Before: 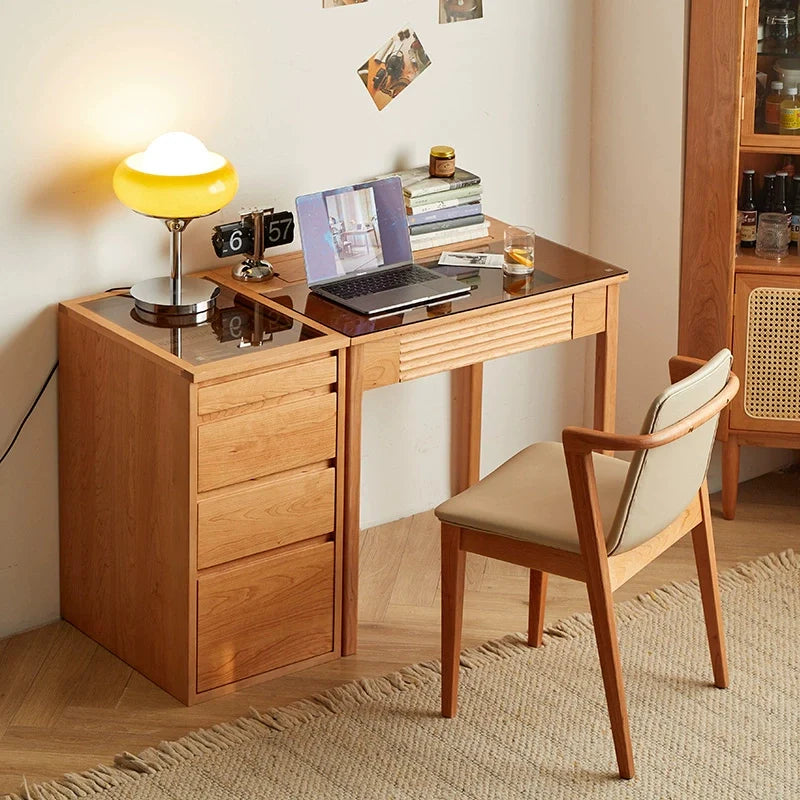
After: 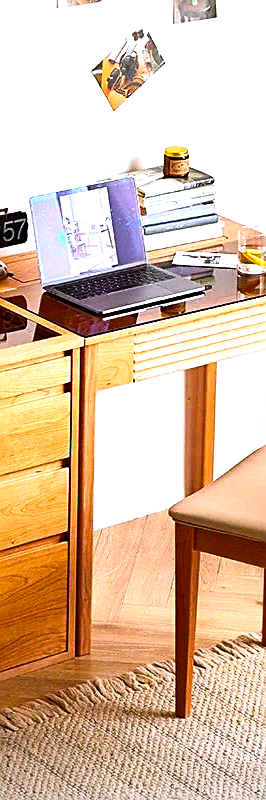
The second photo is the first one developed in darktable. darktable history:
color balance rgb: linear chroma grading › global chroma 9%, perceptual saturation grading › global saturation 36%, perceptual brilliance grading › global brilliance 15%, perceptual brilliance grading › shadows -35%, global vibrance 15%
crop: left 33.36%, right 33.36%
exposure: exposure 0.574 EV, compensate highlight preservation false
contrast brightness saturation: contrast 0.14
sharpen: on, module defaults
vignetting: on, module defaults
color calibration: illuminant custom, x 0.373, y 0.388, temperature 4269.97 K
